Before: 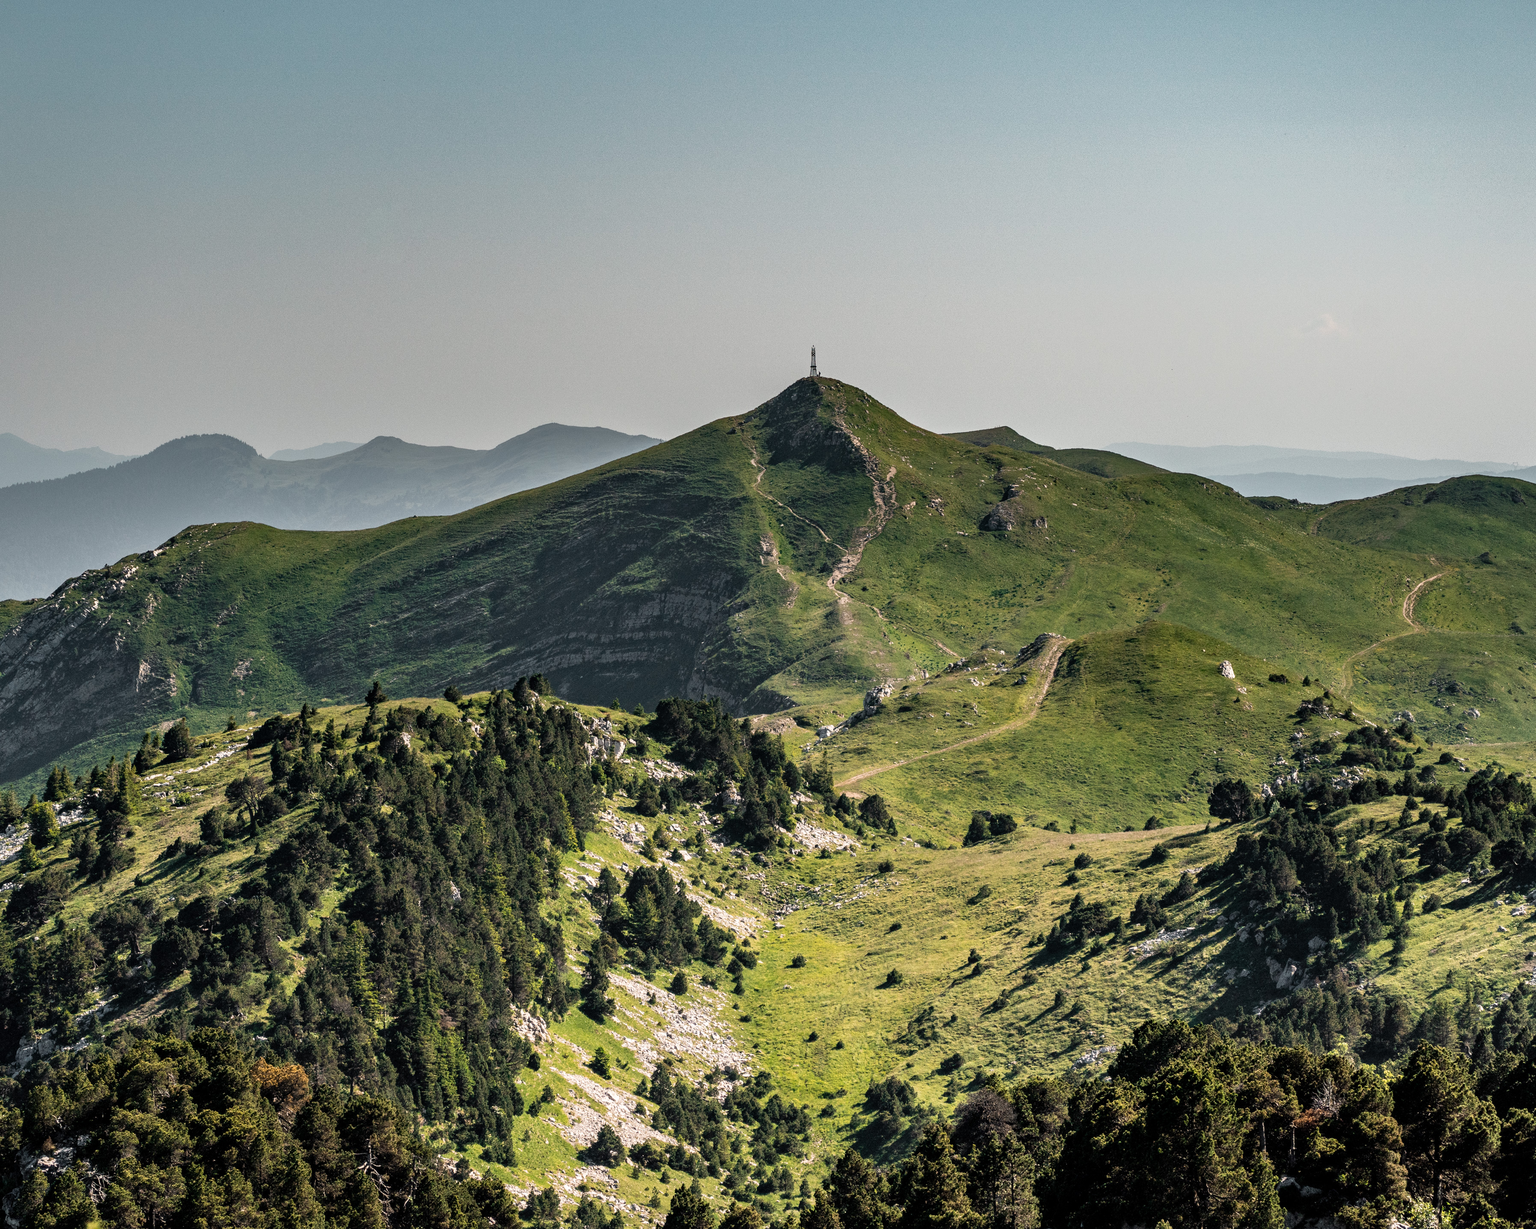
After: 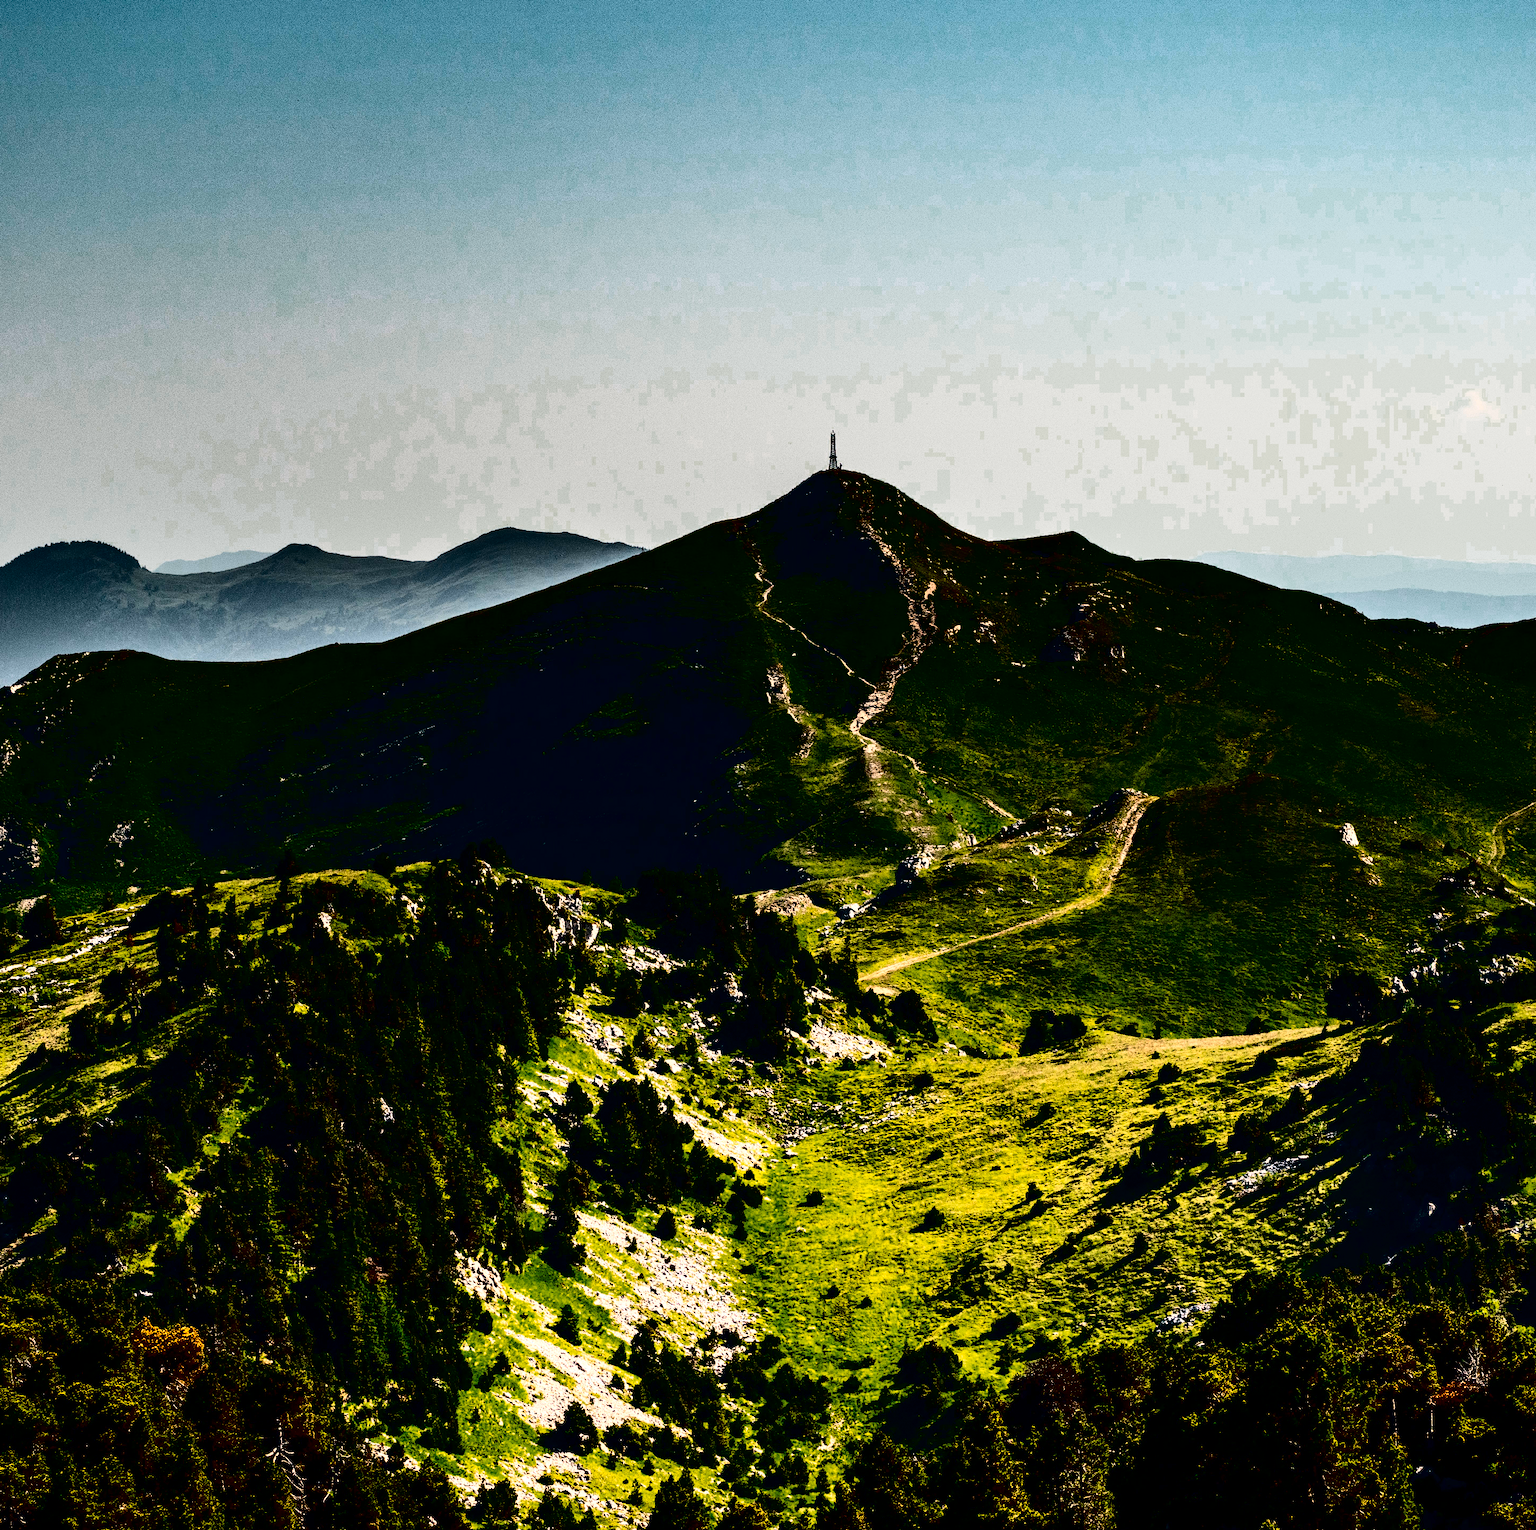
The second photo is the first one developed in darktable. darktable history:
color zones: curves: ch0 [(0.25, 0.5) (0.347, 0.092) (0.75, 0.5)]; ch1 [(0.25, 0.5) (0.33, 0.51) (0.75, 0.5)]
contrast brightness saturation: contrast 0.761, brightness -0.989, saturation 0.99
crop and rotate: left 9.471%, right 10.271%
exposure: black level correction -0.001, exposure 0.079 EV, compensate highlight preservation false
